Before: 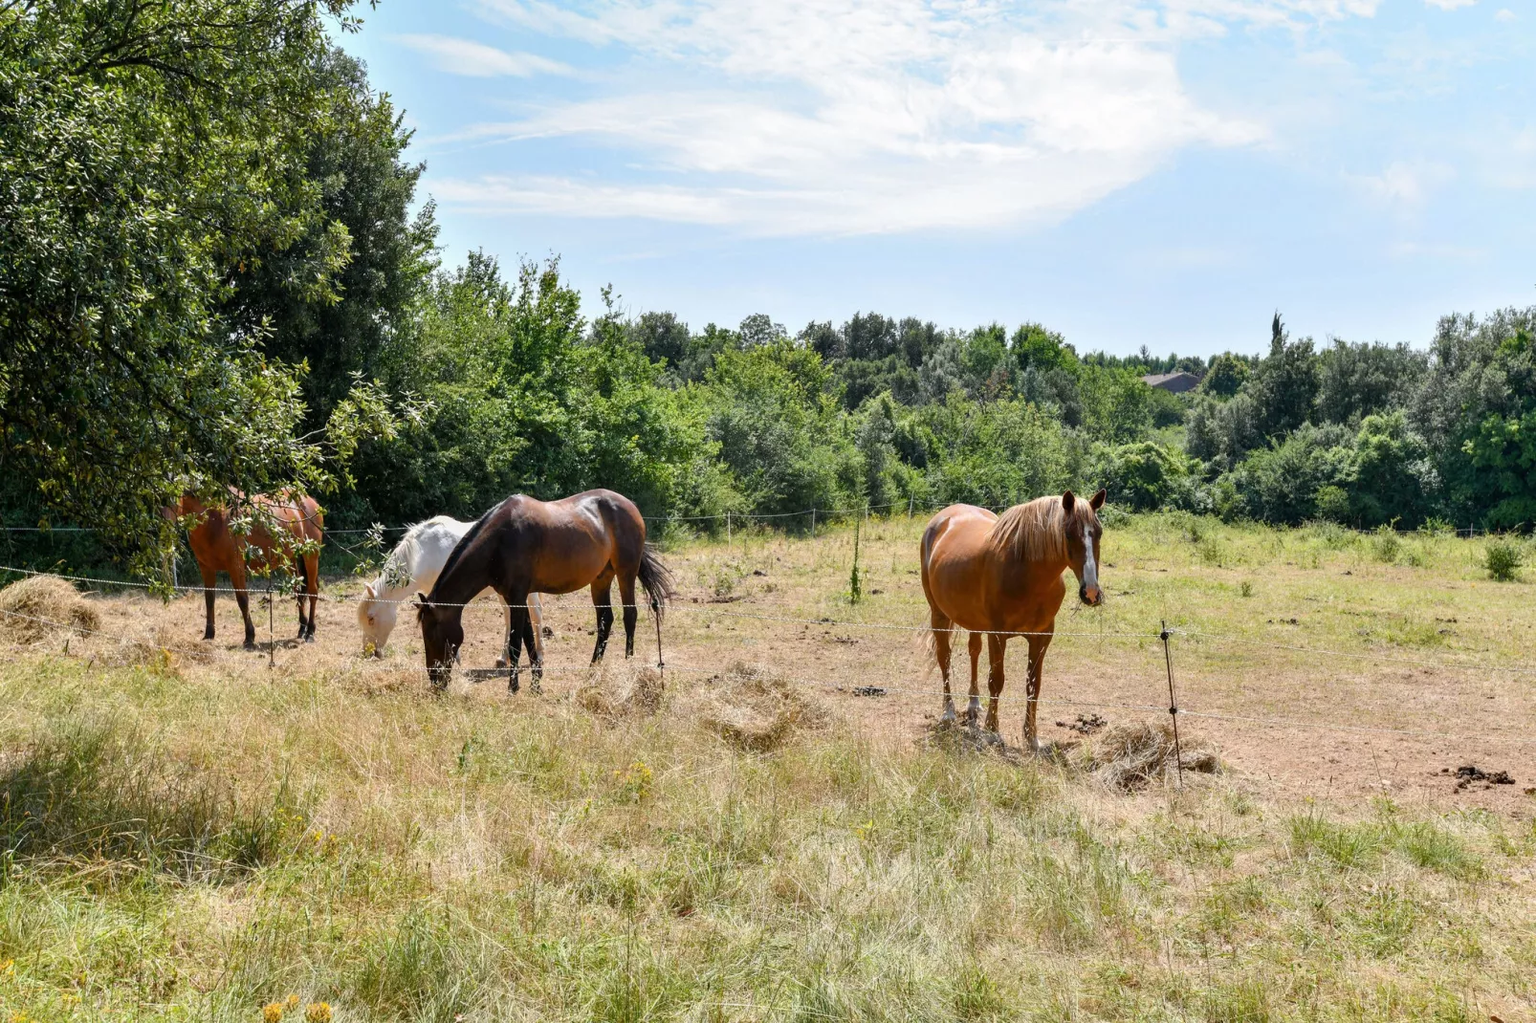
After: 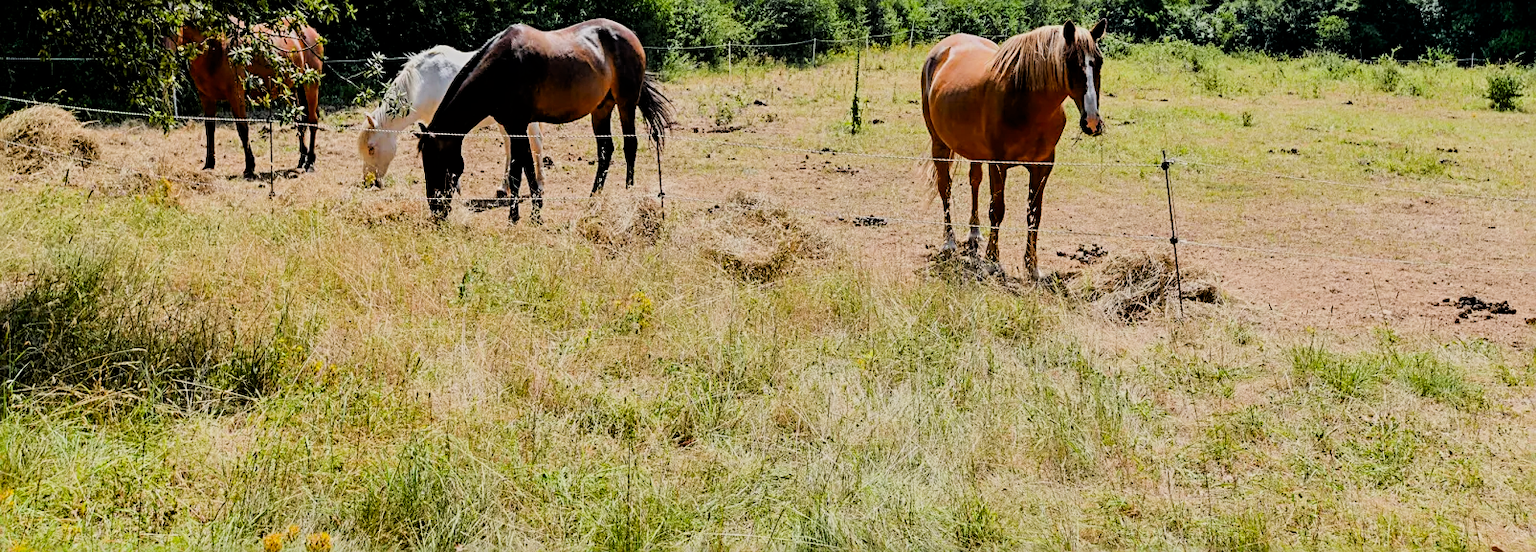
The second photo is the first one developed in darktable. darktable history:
crop and rotate: top 46.068%, right 0.019%
sharpen: radius 2.76
filmic rgb: black relative exposure -4.16 EV, white relative exposure 5.11 EV, threshold 2.96 EV, structure ↔ texture 99.83%, hardness 2.13, contrast 1.166, enable highlight reconstruction true
contrast brightness saturation: contrast 0.088, saturation 0.285
